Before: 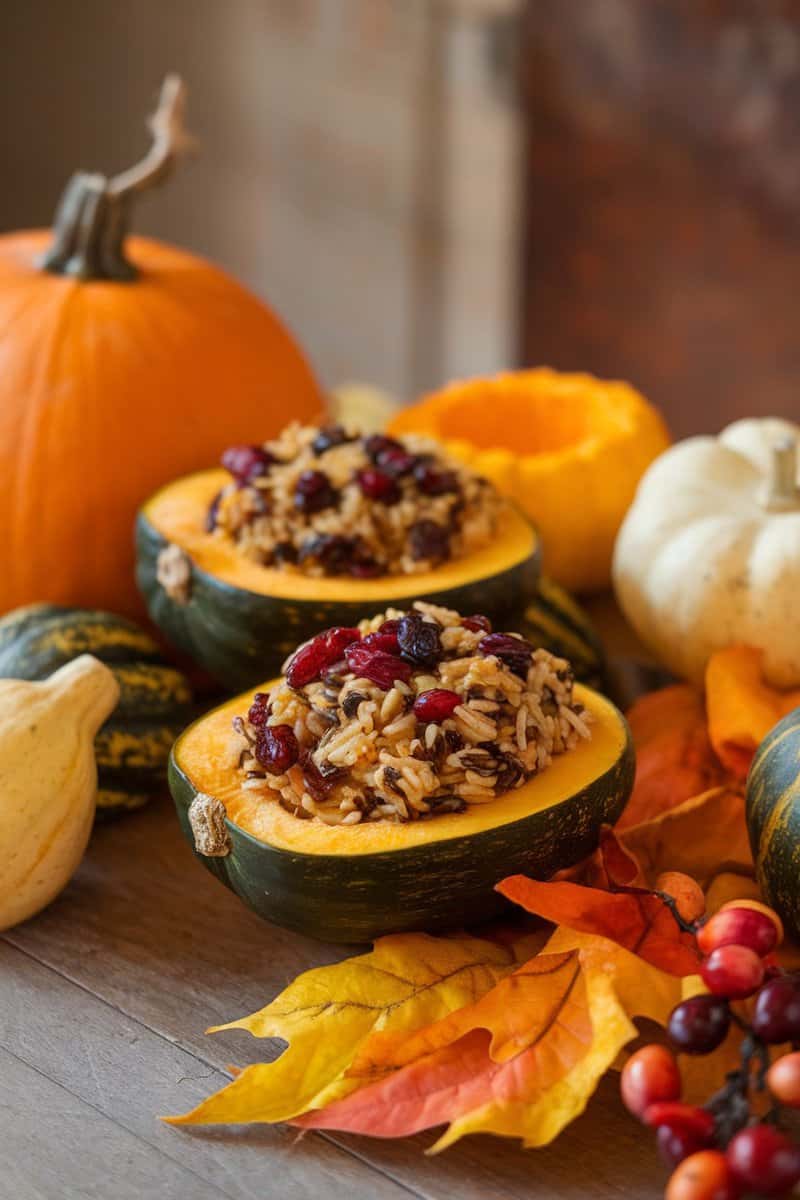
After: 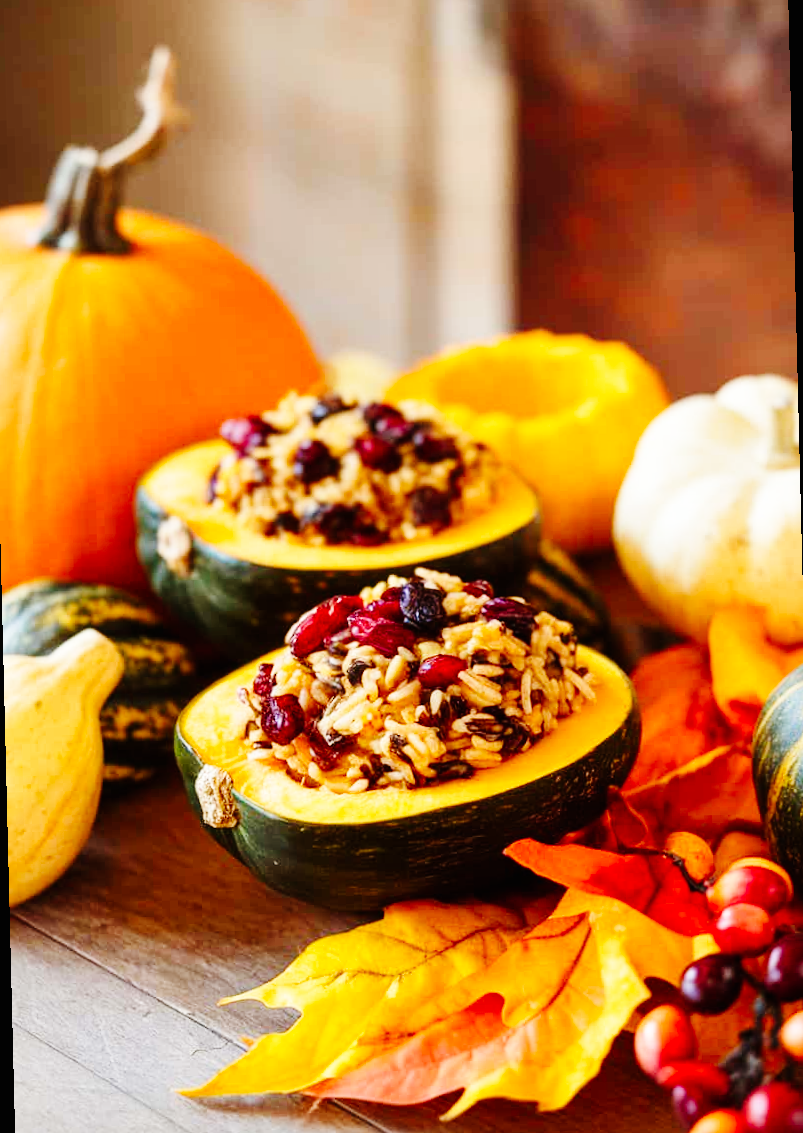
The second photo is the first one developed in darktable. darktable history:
base curve: curves: ch0 [(0, 0) (0, 0) (0.002, 0.001) (0.008, 0.003) (0.019, 0.011) (0.037, 0.037) (0.064, 0.11) (0.102, 0.232) (0.152, 0.379) (0.216, 0.524) (0.296, 0.665) (0.394, 0.789) (0.512, 0.881) (0.651, 0.945) (0.813, 0.986) (1, 1)], preserve colors none
rotate and perspective: rotation -1.42°, crop left 0.016, crop right 0.984, crop top 0.035, crop bottom 0.965
